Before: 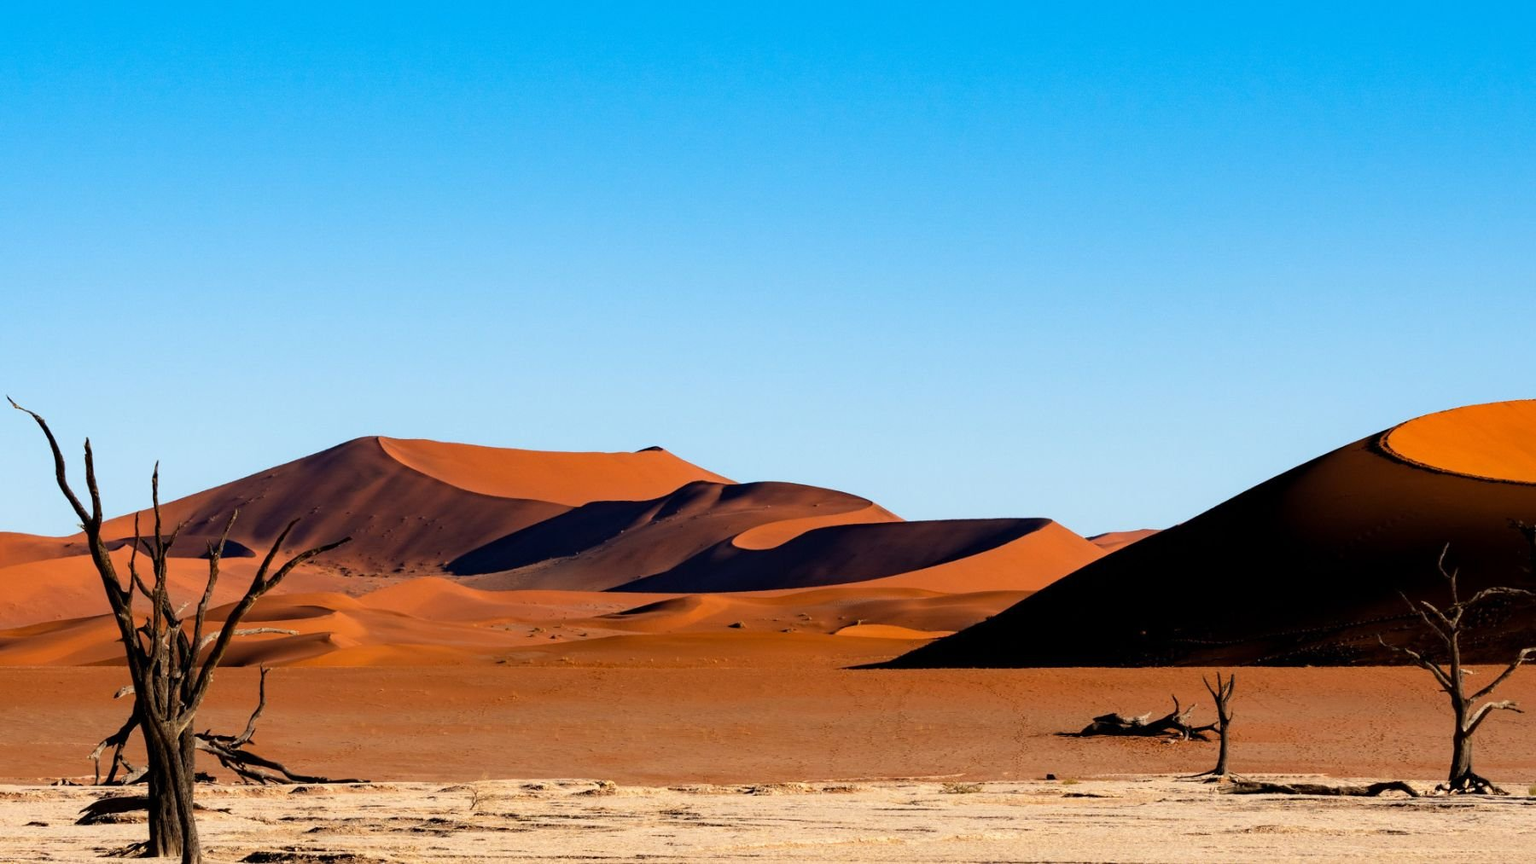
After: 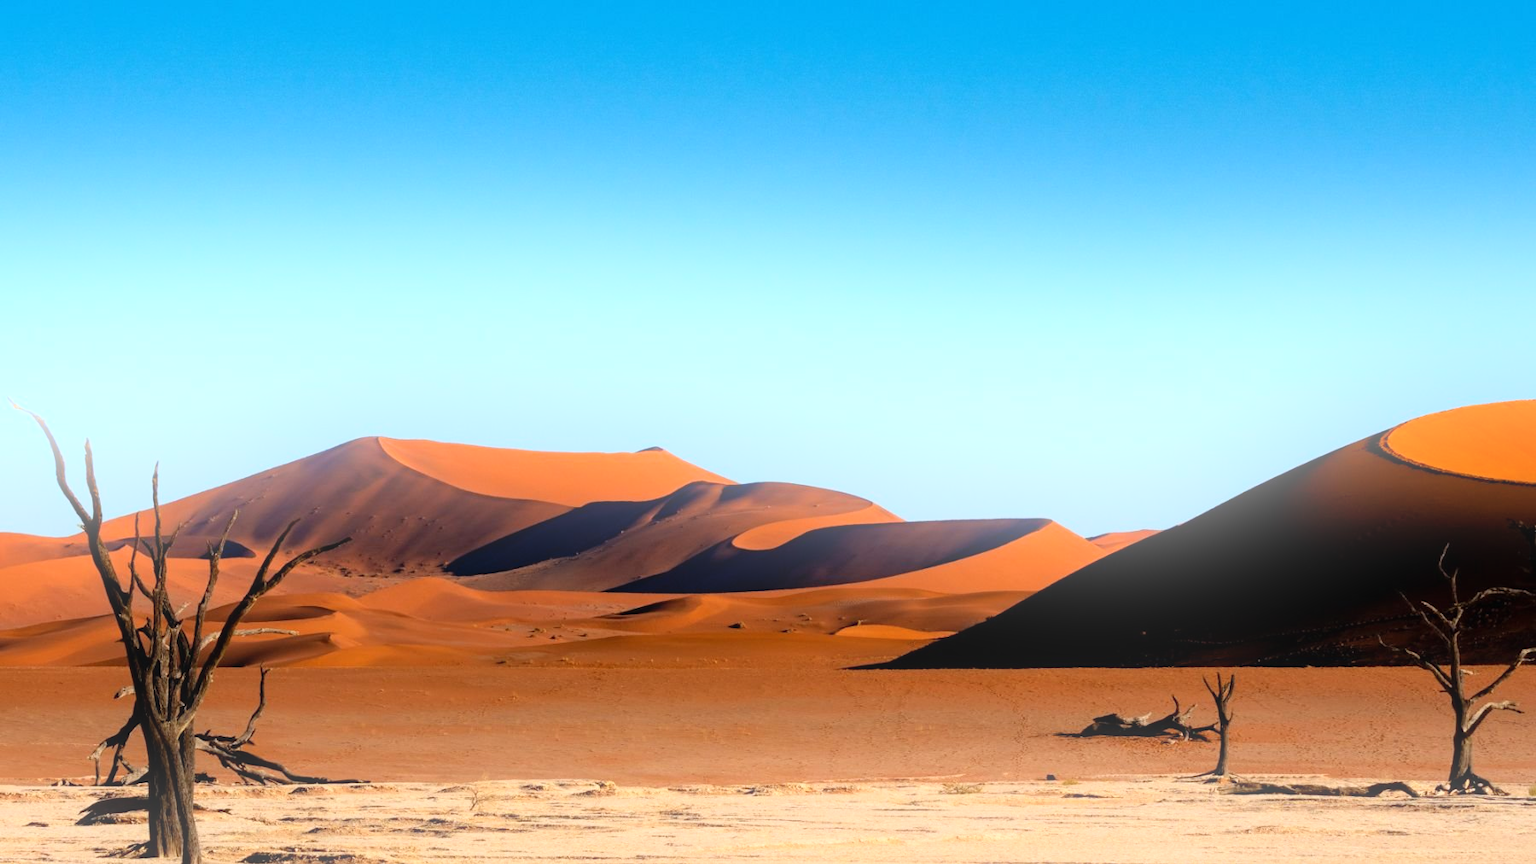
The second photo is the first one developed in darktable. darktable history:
bloom: on, module defaults
tone equalizer: on, module defaults
